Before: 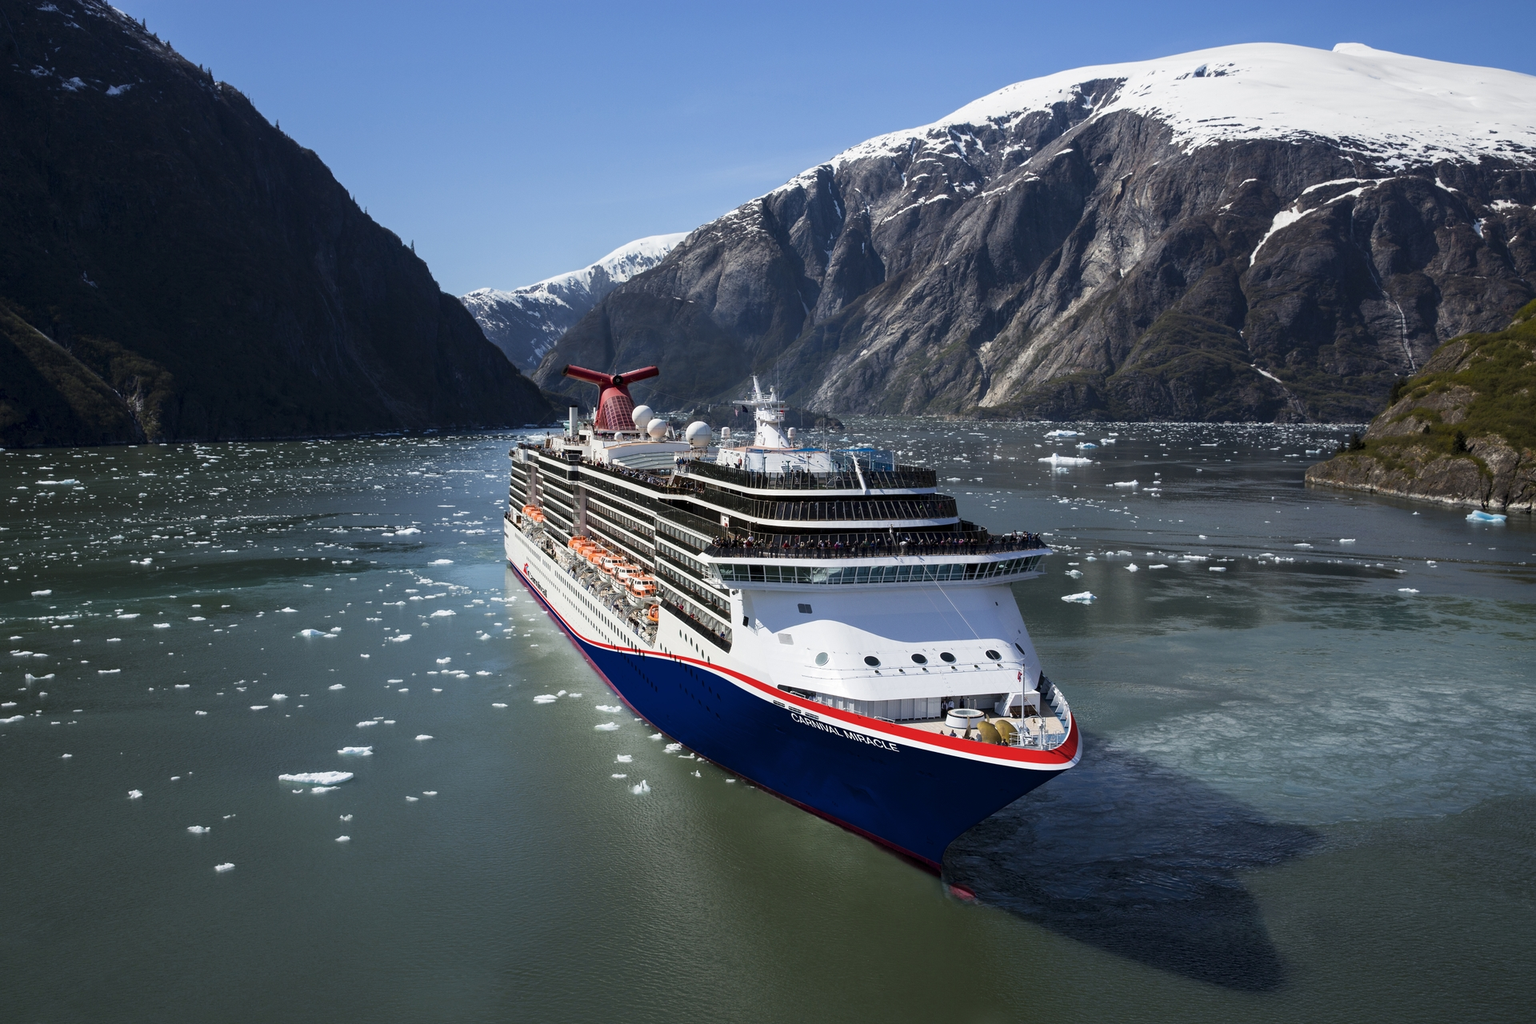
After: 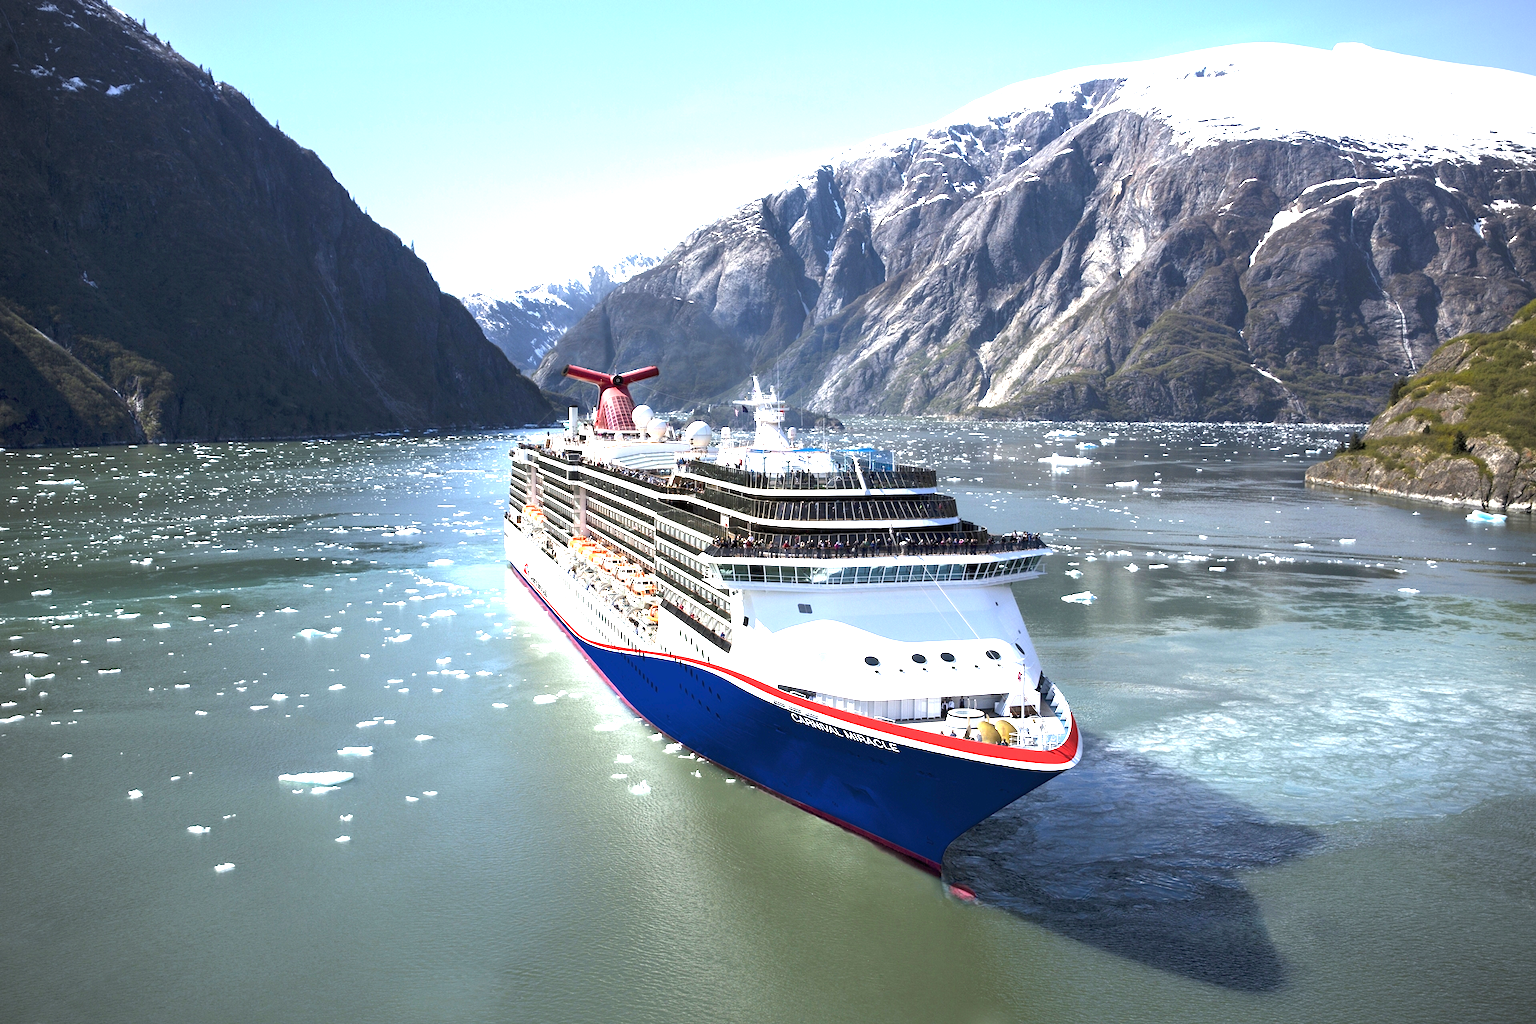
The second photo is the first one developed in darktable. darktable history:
vignetting: fall-off start 91.19%
exposure: black level correction 0, exposure 1.9 EV, compensate highlight preservation false
